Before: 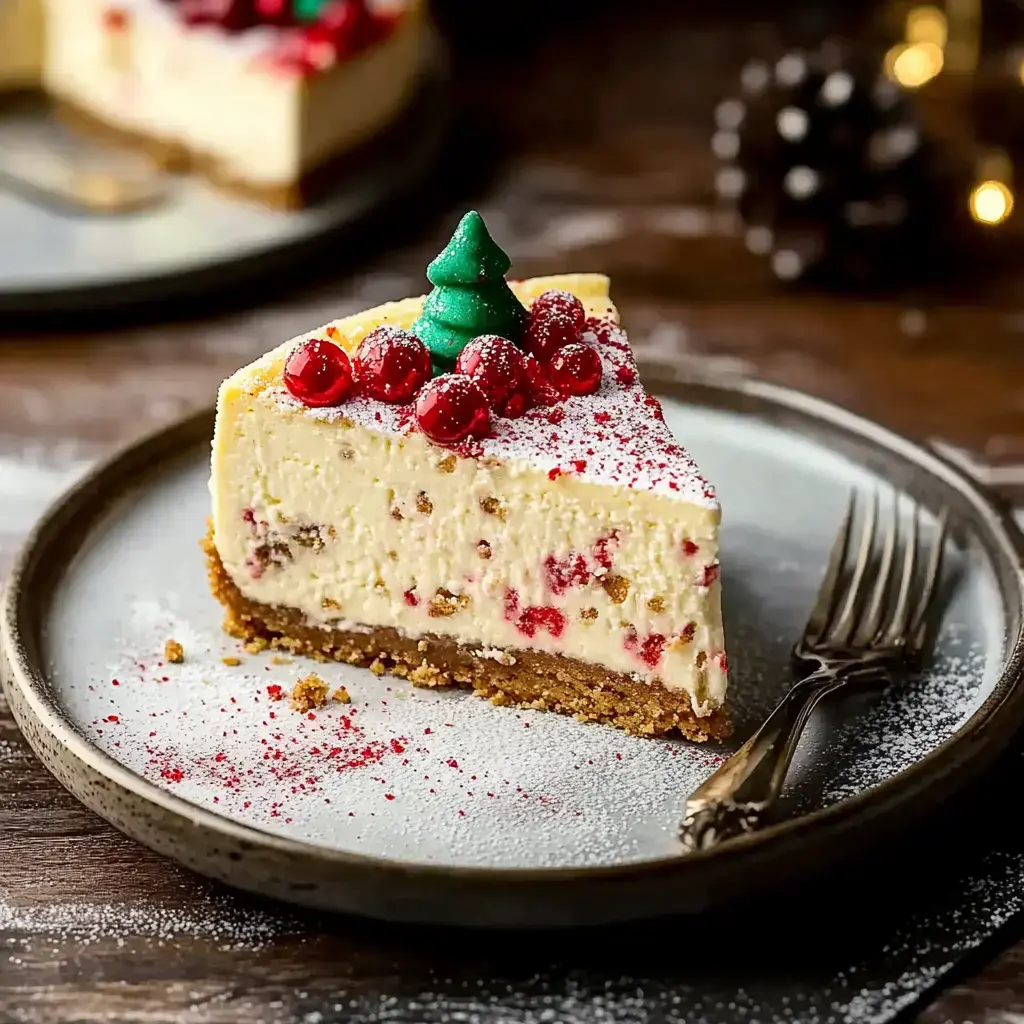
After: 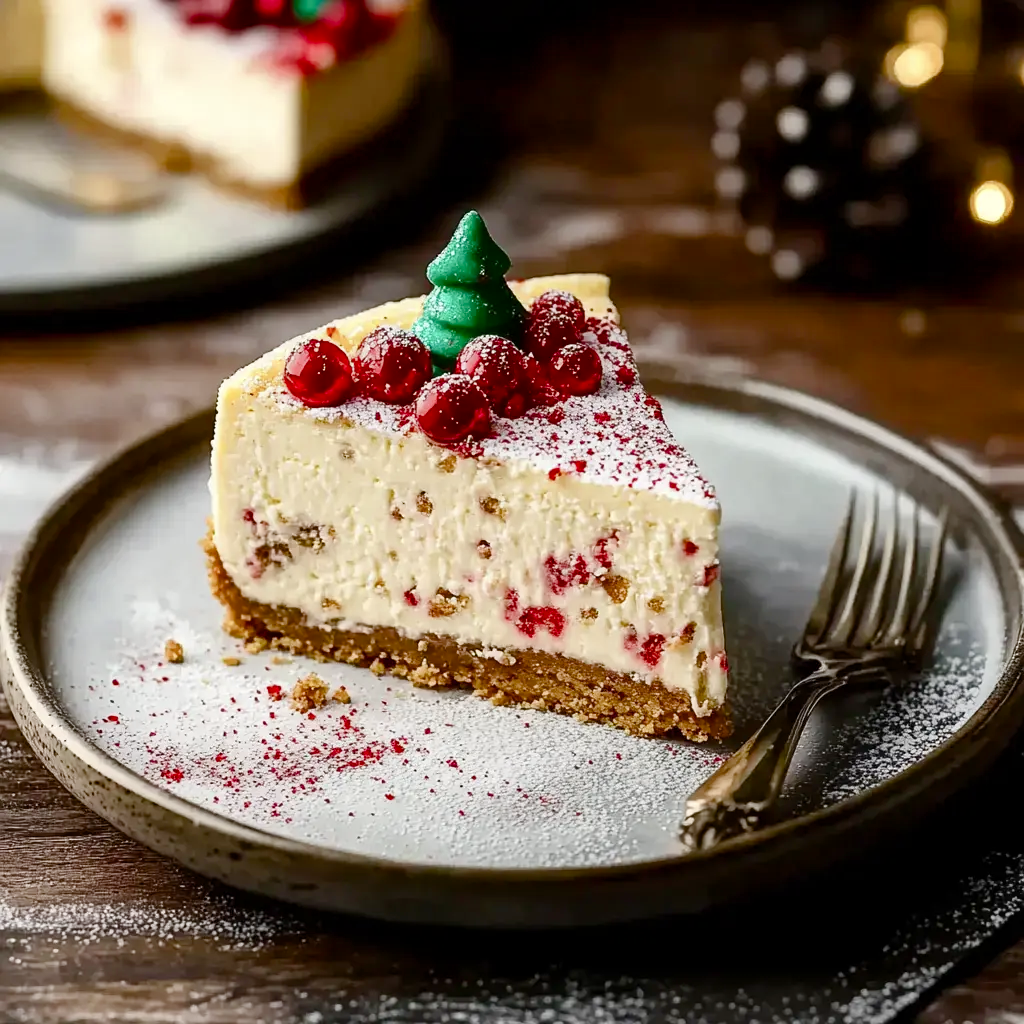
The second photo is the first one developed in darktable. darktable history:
color zones: curves: ch0 [(0, 0.465) (0.092, 0.596) (0.289, 0.464) (0.429, 0.453) (0.571, 0.464) (0.714, 0.455) (0.857, 0.462) (1, 0.465)], mix -137.48%
color balance rgb: perceptual saturation grading › global saturation 20%, perceptual saturation grading › highlights -49.233%, perceptual saturation grading › shadows 24.572%, global vibrance 9.378%
